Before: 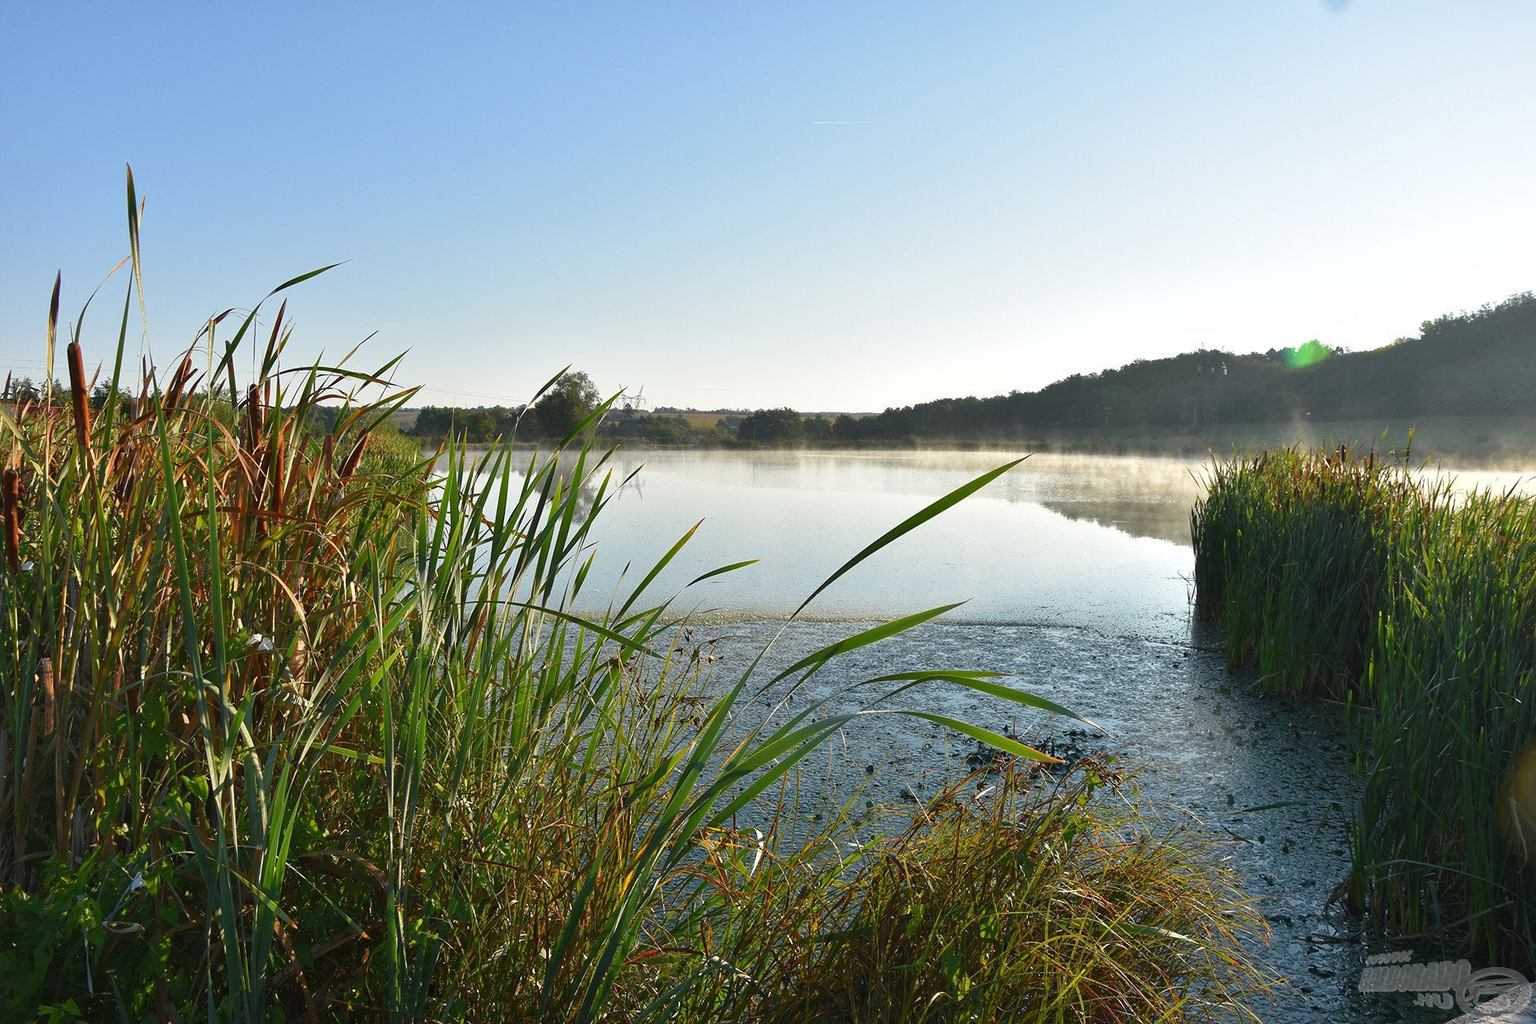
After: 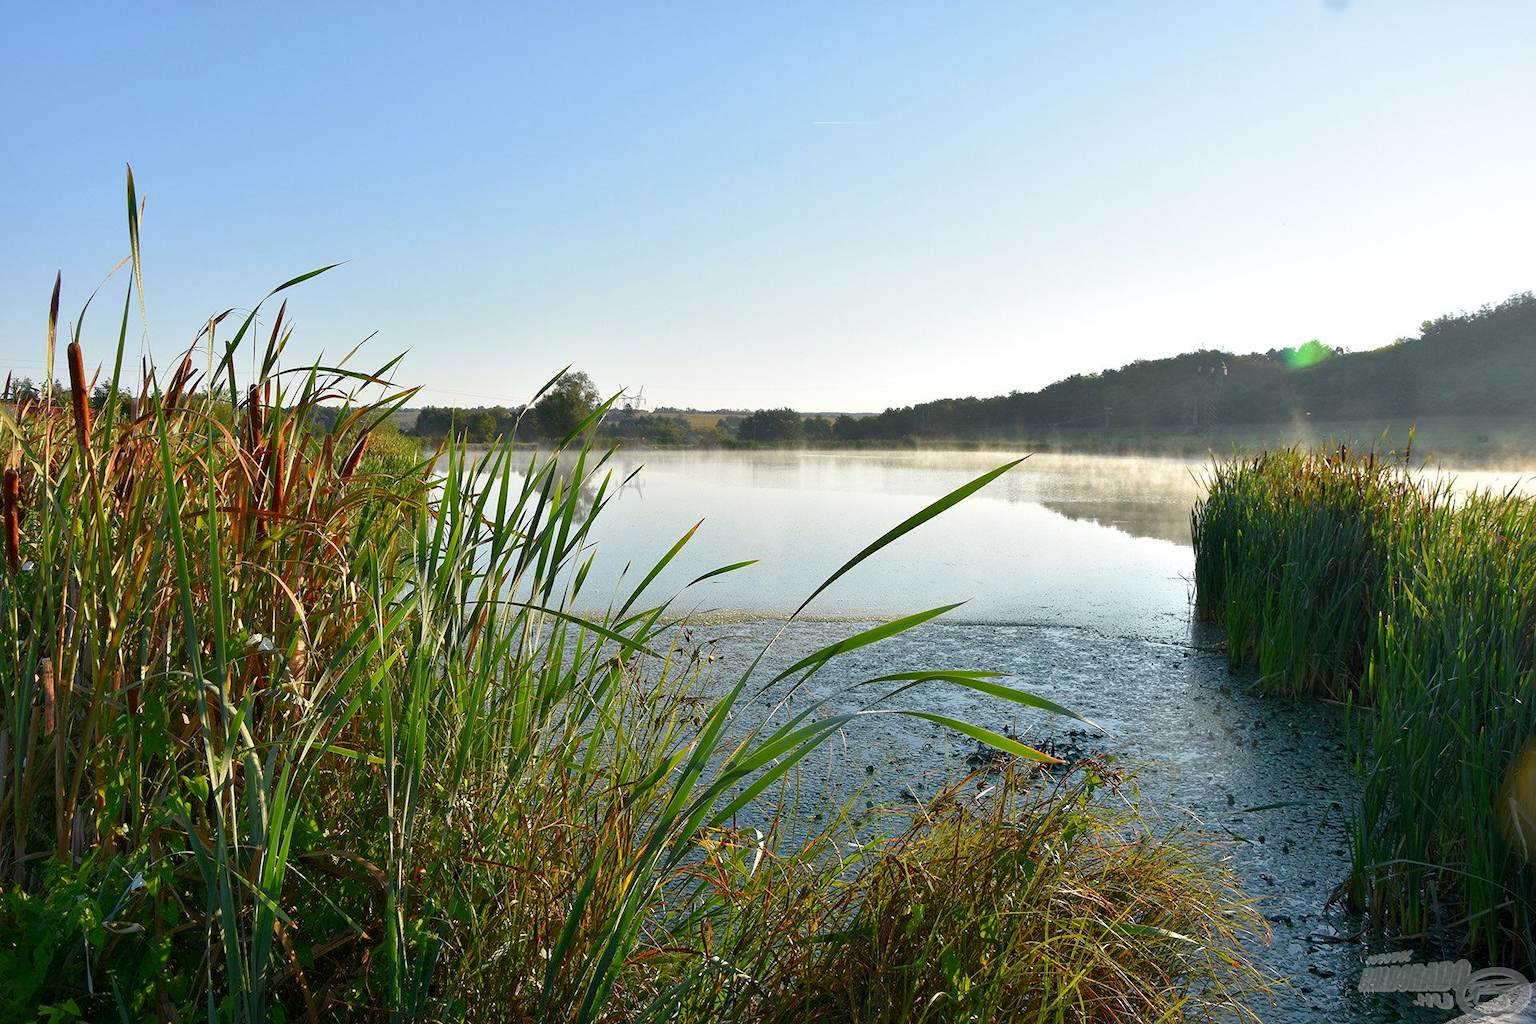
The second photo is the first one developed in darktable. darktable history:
exposure: black level correction 0.005, exposure 0.014 EV, compensate highlight preservation false
levels: levels [0, 0.478, 1]
